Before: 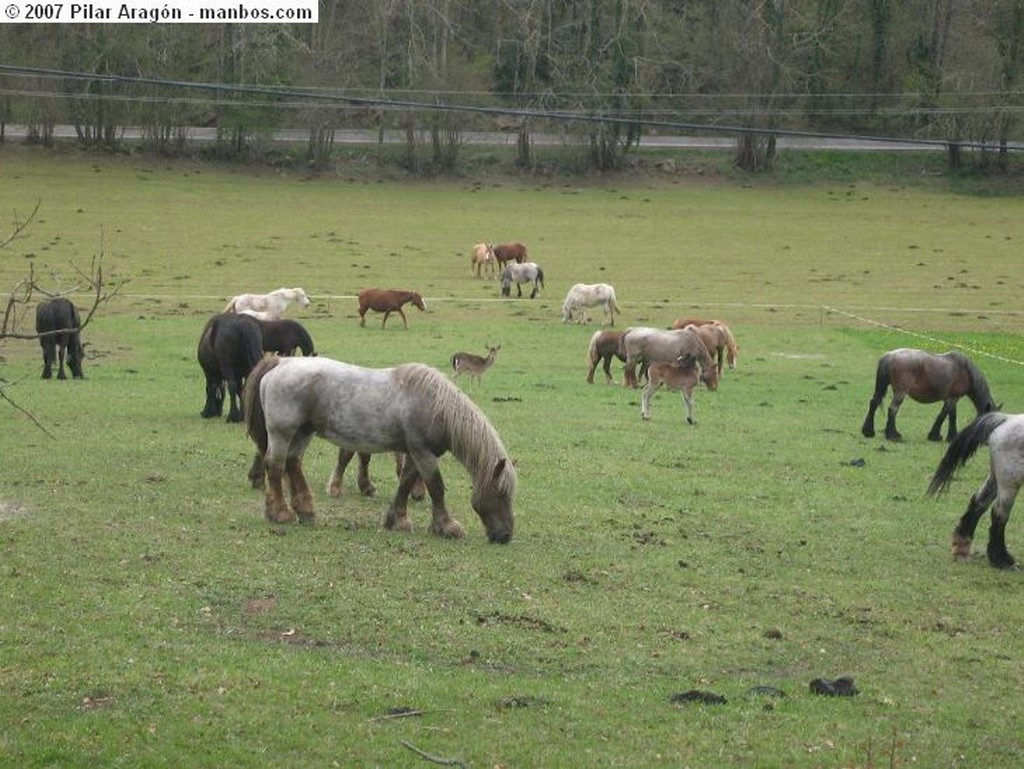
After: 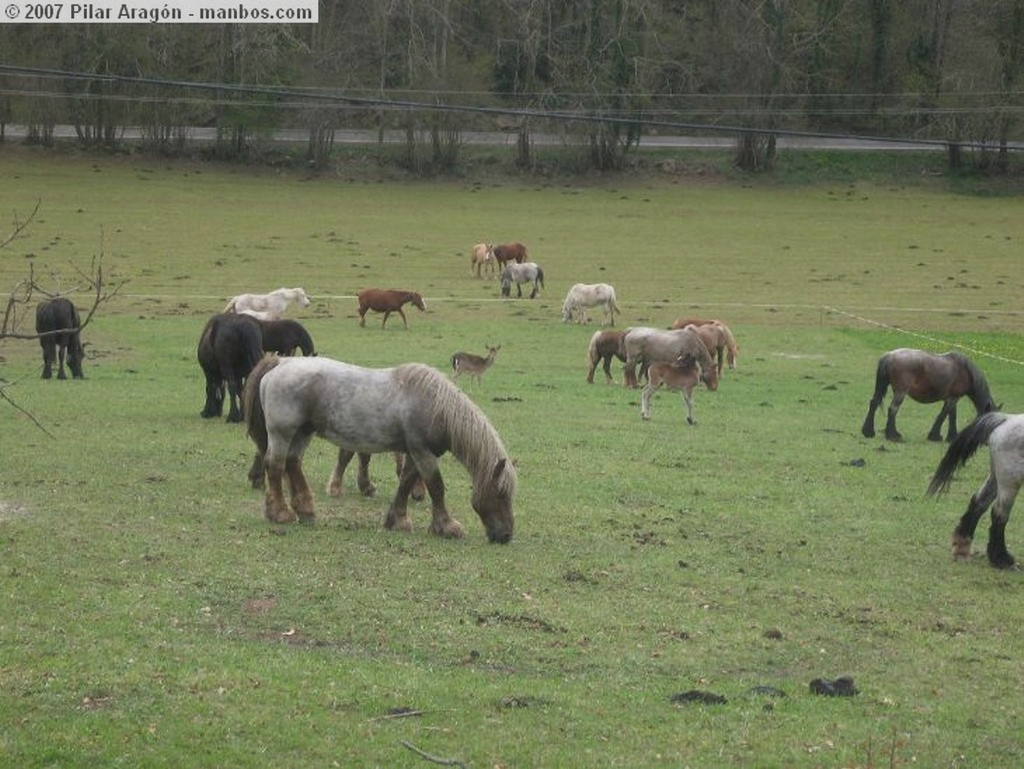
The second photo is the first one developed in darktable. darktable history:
graduated density: on, module defaults
haze removal: strength -0.1, adaptive false
